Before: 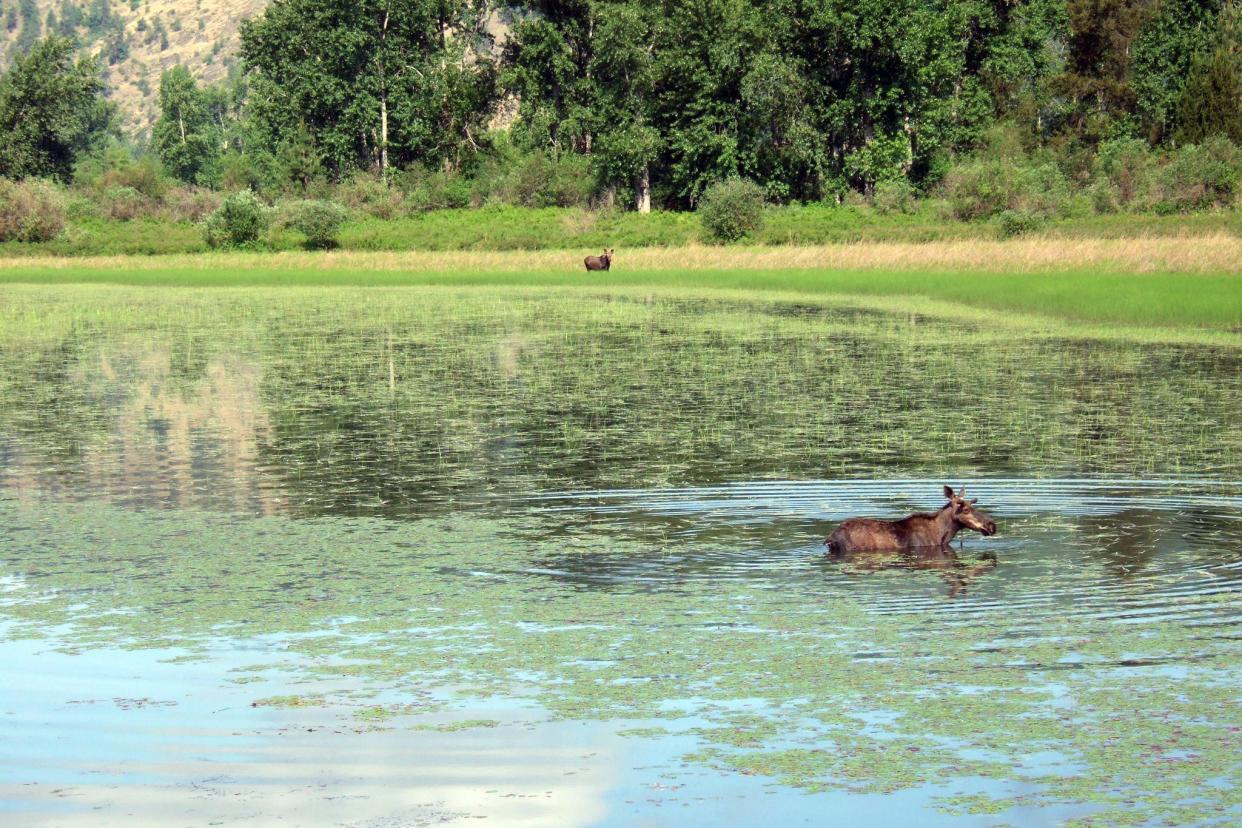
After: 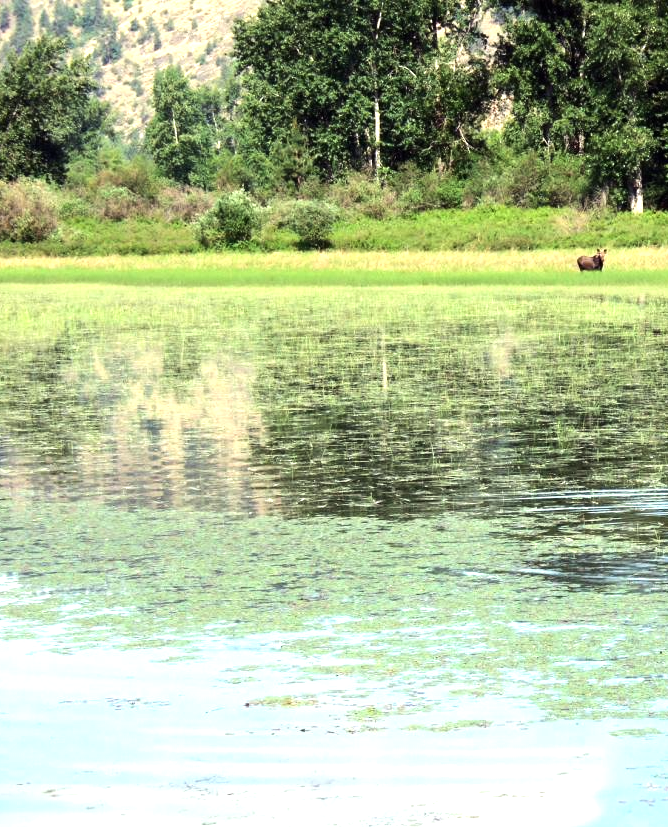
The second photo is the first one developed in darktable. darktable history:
tone equalizer: -8 EV -0.75 EV, -7 EV -0.7 EV, -6 EV -0.6 EV, -5 EV -0.4 EV, -3 EV 0.4 EV, -2 EV 0.6 EV, -1 EV 0.7 EV, +0 EV 0.75 EV, edges refinement/feathering 500, mask exposure compensation -1.57 EV, preserve details no
crop: left 0.587%, right 45.588%, bottom 0.086%
